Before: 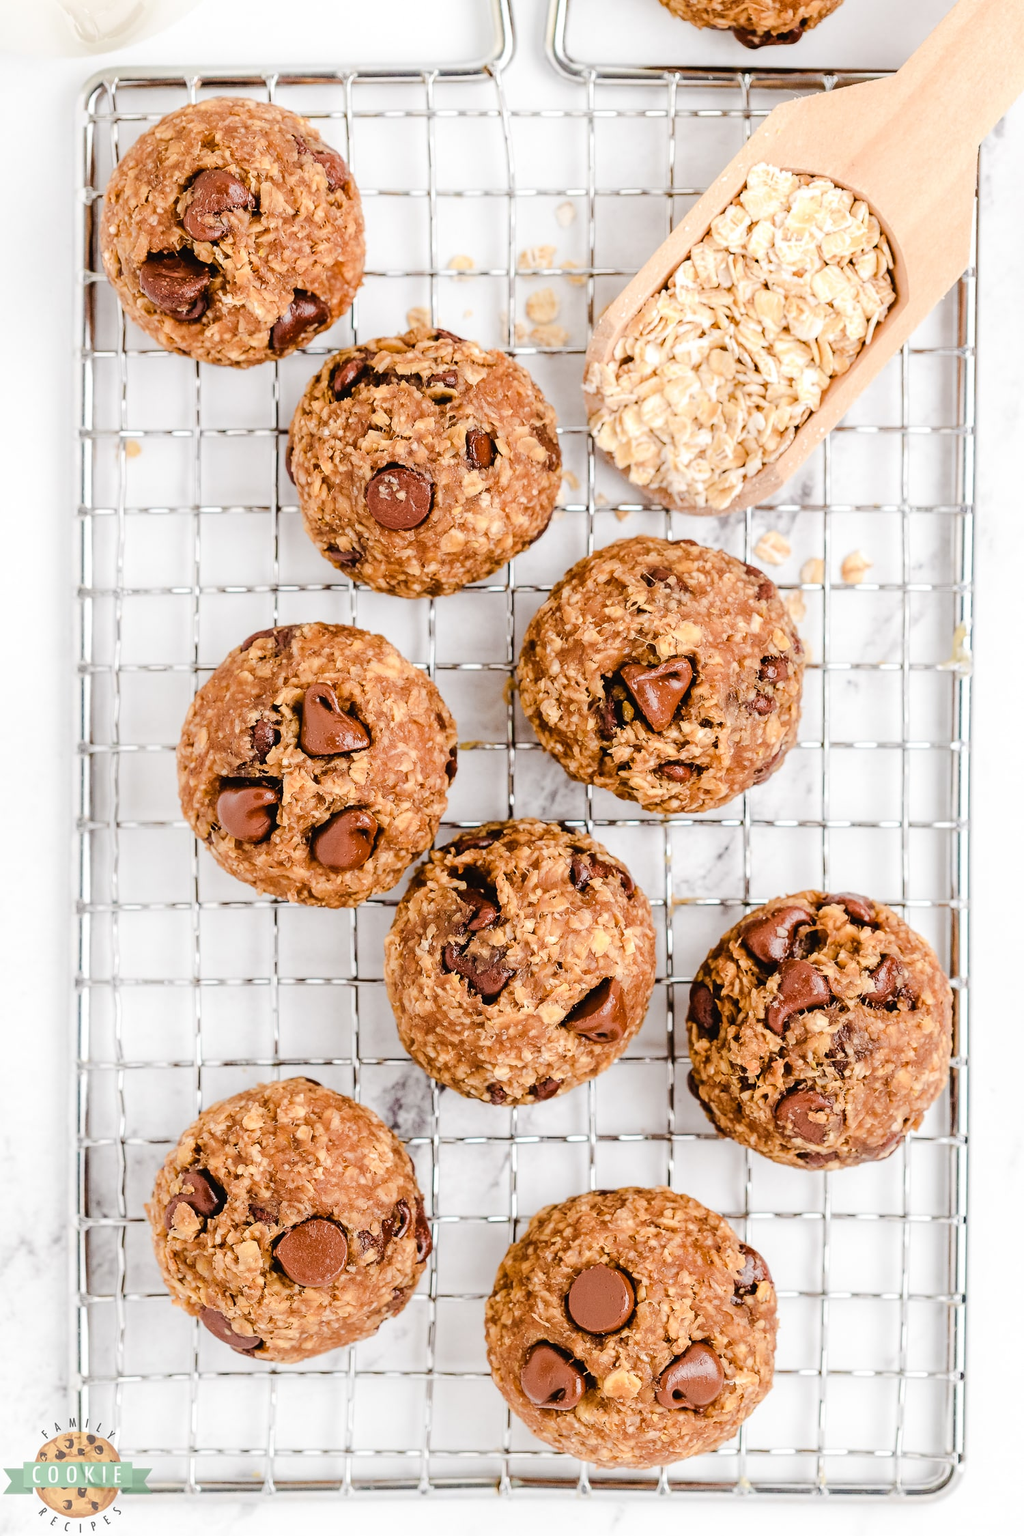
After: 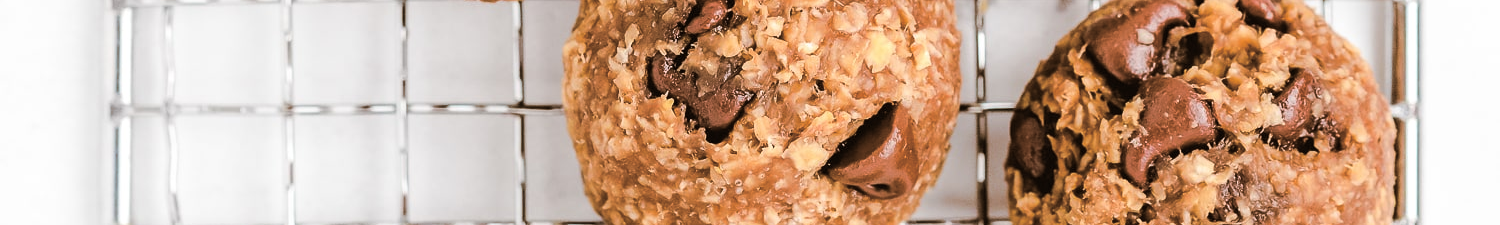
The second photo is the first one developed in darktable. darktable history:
split-toning: shadows › hue 32.4°, shadows › saturation 0.51, highlights › hue 180°, highlights › saturation 0, balance -60.17, compress 55.19%
crop and rotate: top 59.084%, bottom 30.916%
